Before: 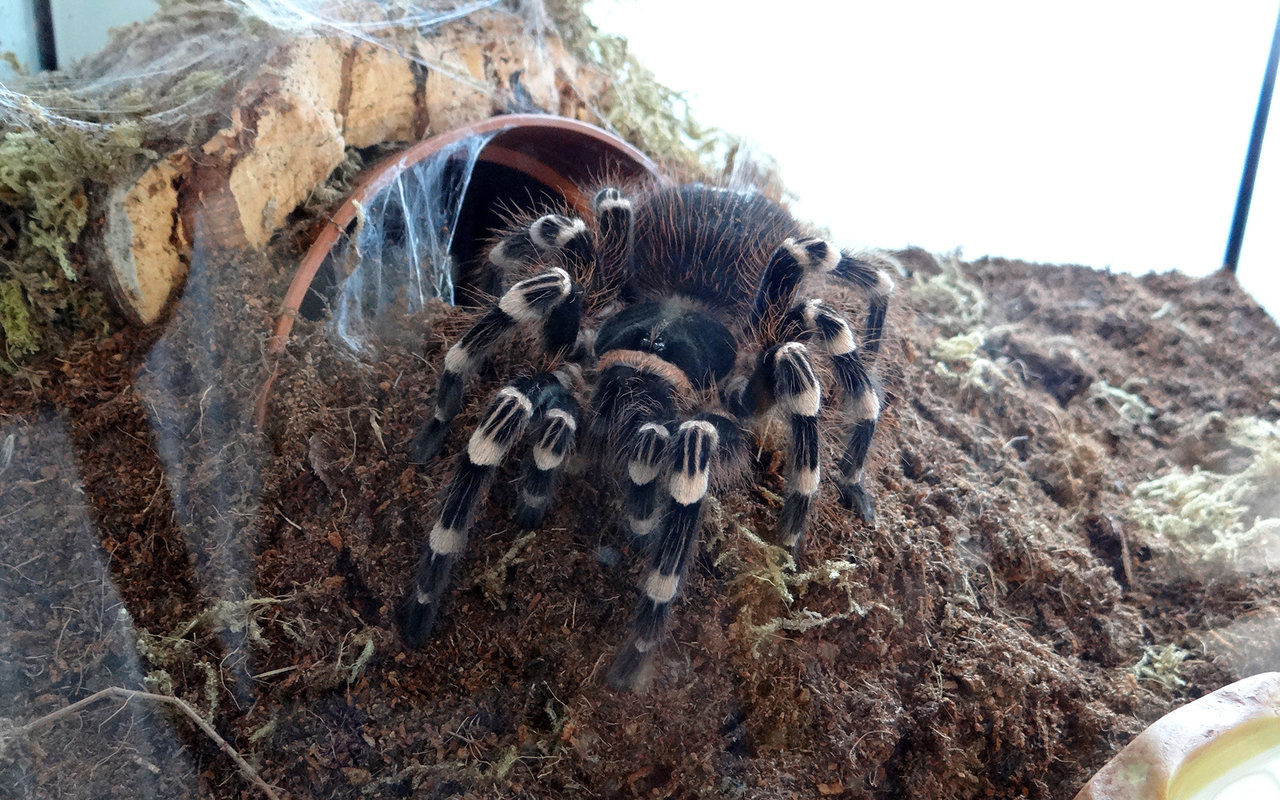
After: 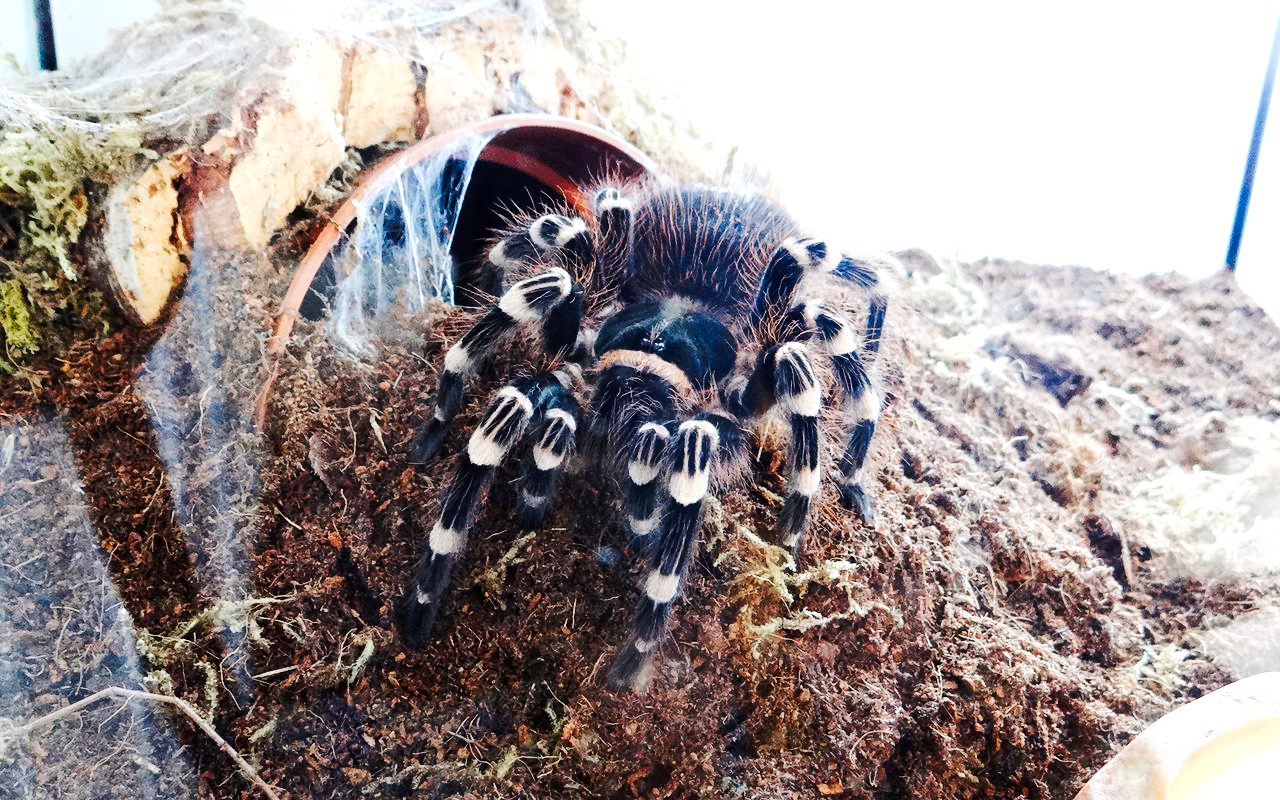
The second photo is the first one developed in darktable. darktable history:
tone curve: curves: ch0 [(0, 0) (0.003, 0.005) (0.011, 0.011) (0.025, 0.02) (0.044, 0.03) (0.069, 0.041) (0.1, 0.062) (0.136, 0.089) (0.177, 0.135) (0.224, 0.189) (0.277, 0.259) (0.335, 0.373) (0.399, 0.499) (0.468, 0.622) (0.543, 0.724) (0.623, 0.807) (0.709, 0.868) (0.801, 0.916) (0.898, 0.964) (1, 1)], preserve colors none
exposure: exposure 0.669 EV, compensate highlight preservation false
